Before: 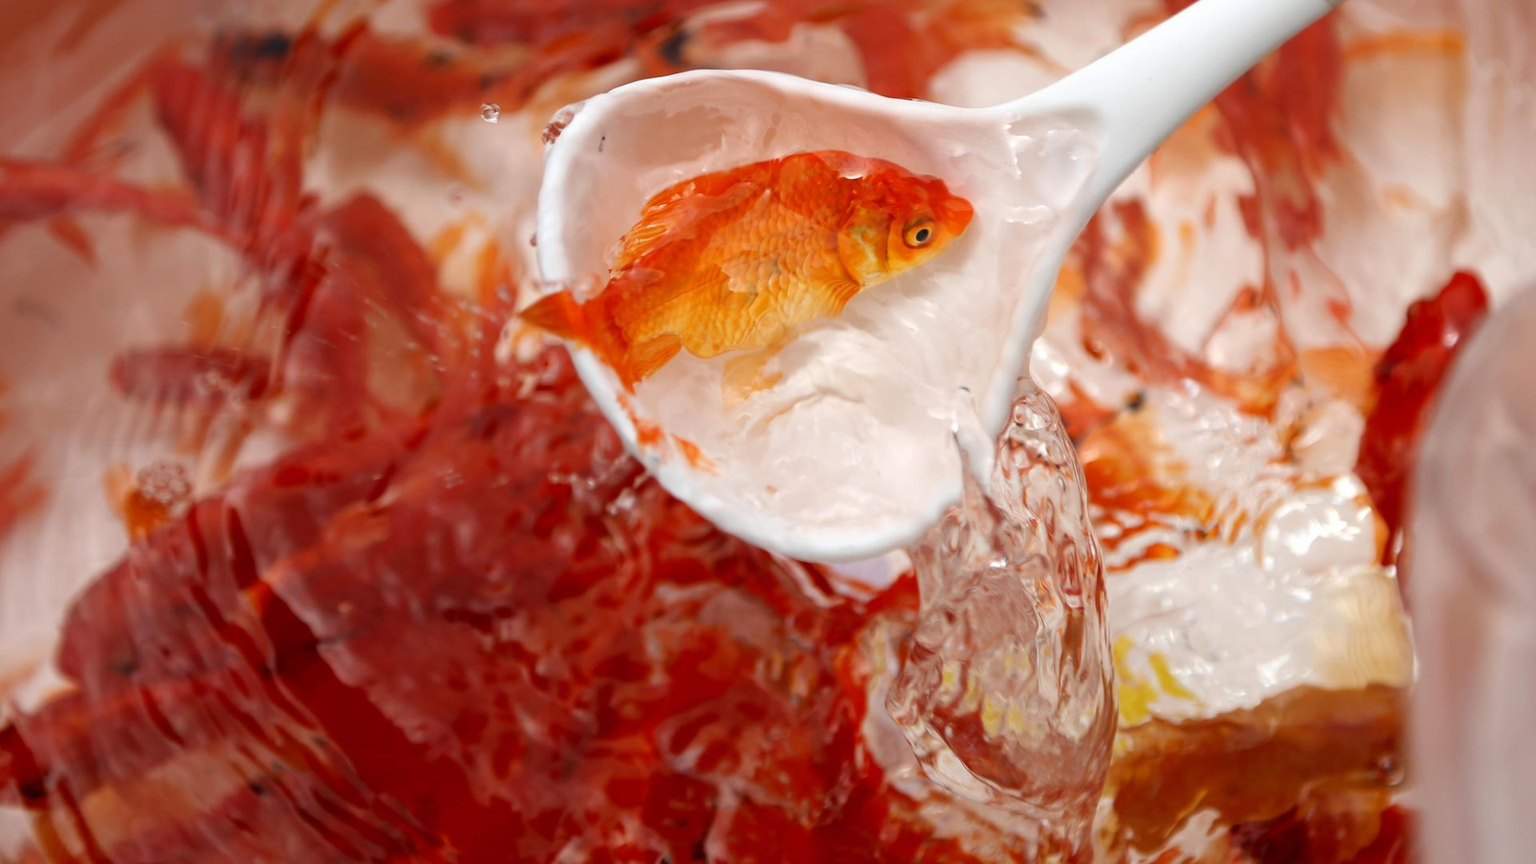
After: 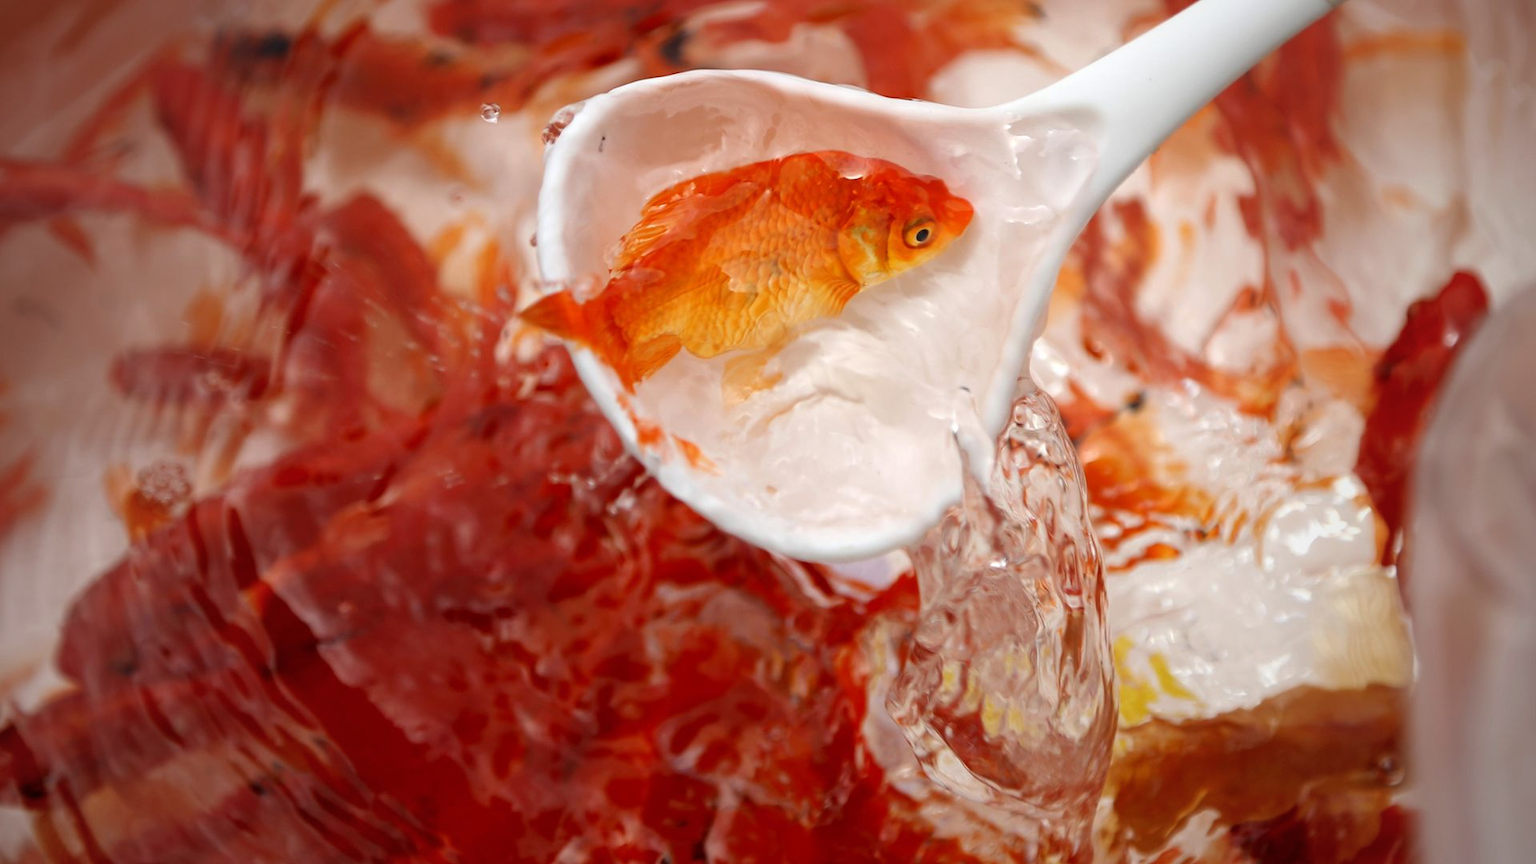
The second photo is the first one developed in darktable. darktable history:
vignetting: fall-off start 72.03%, fall-off radius 108.64%, brightness -0.583, saturation -0.12, width/height ratio 0.736
